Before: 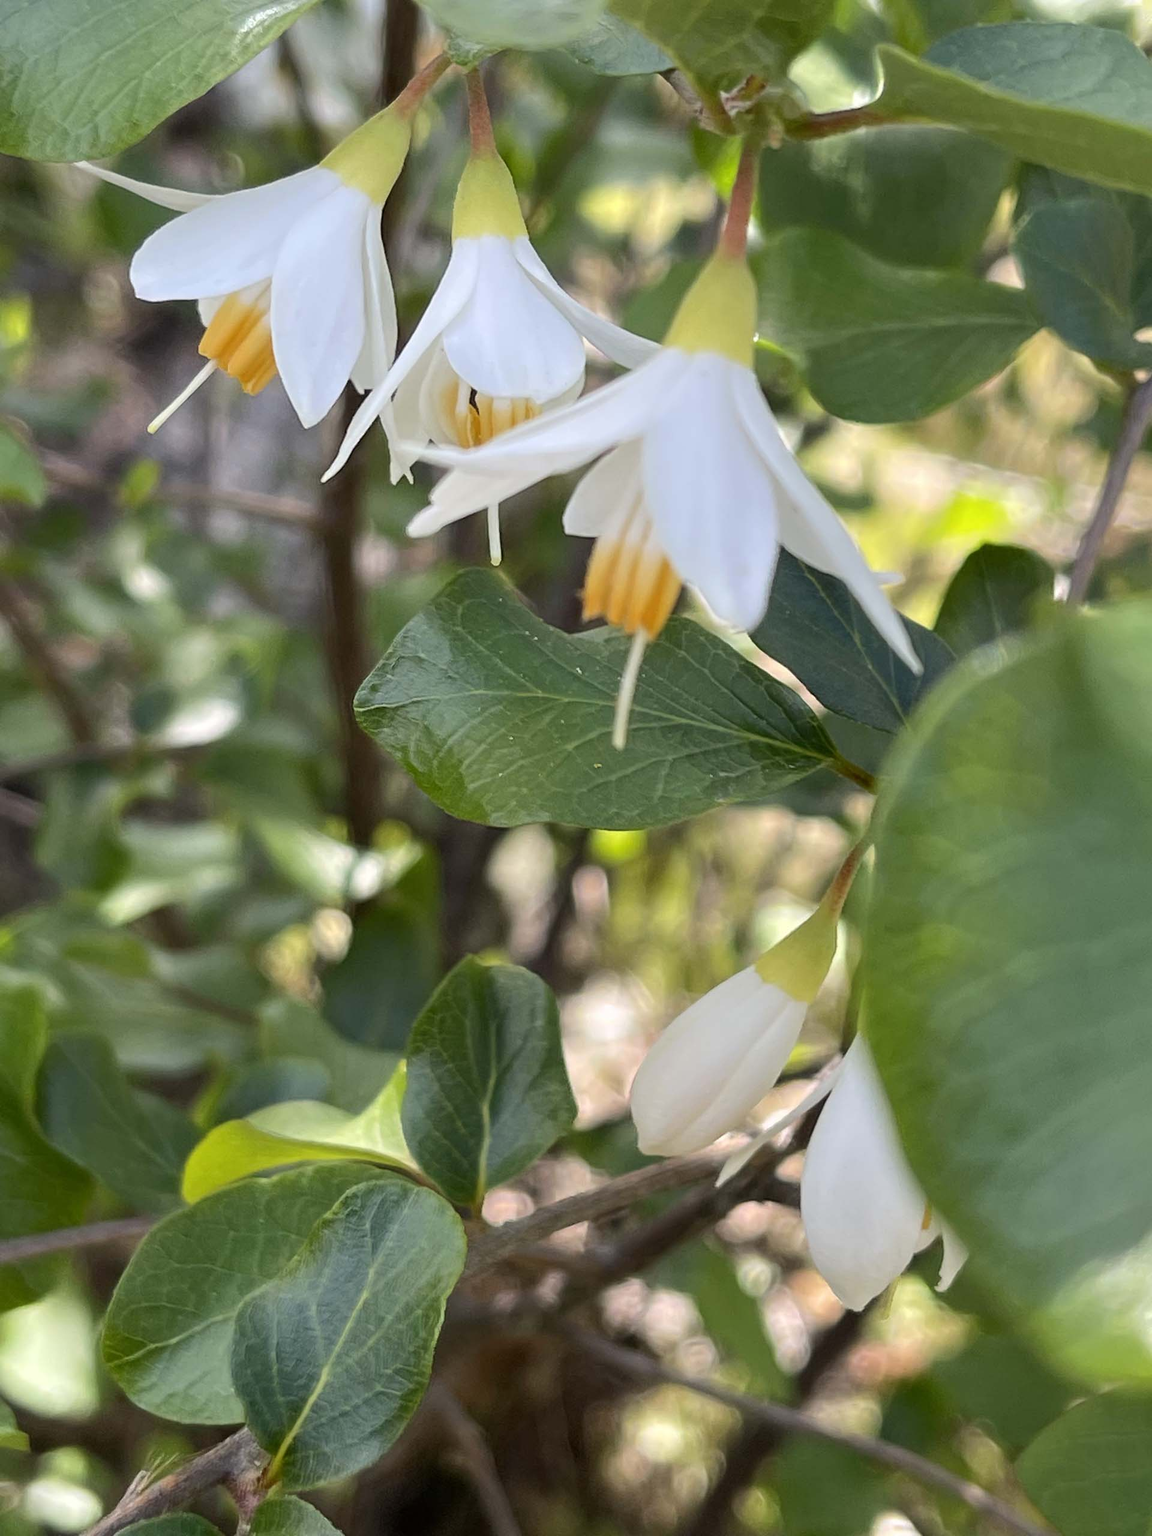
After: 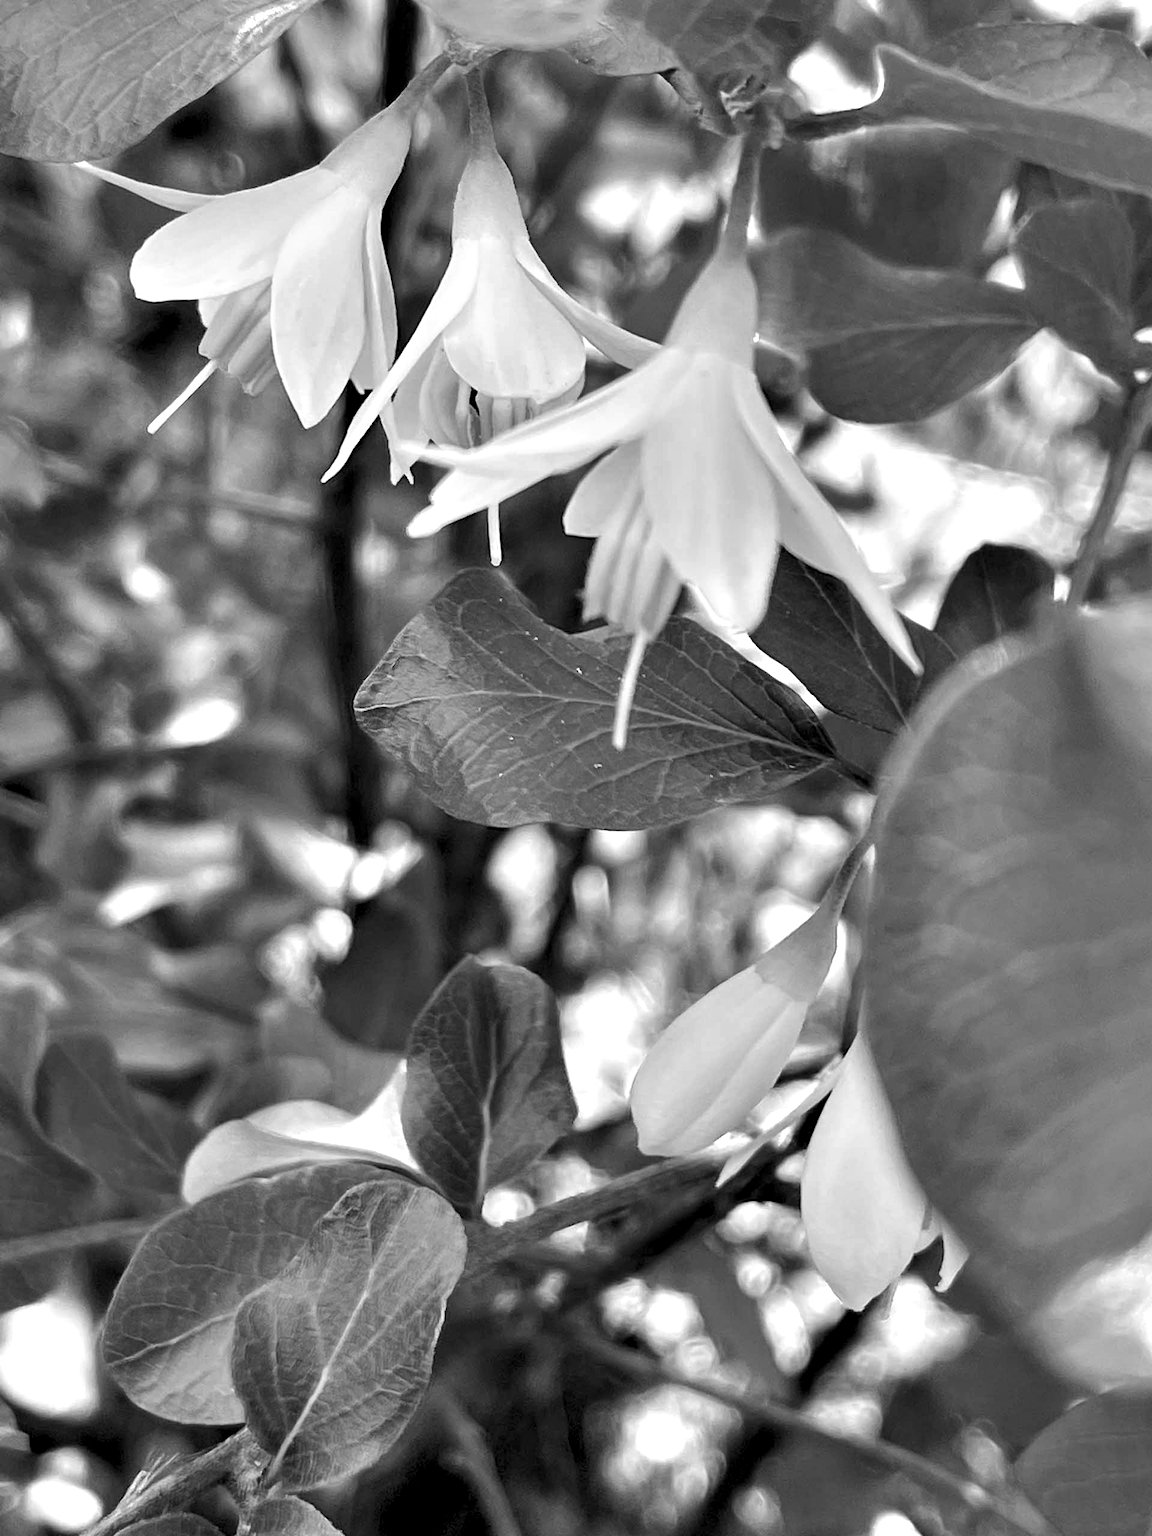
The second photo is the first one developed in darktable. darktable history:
exposure: exposure 0.127 EV, compensate highlight preservation false
shadows and highlights: shadows 32.83, highlights -47.7, soften with gaussian
contrast equalizer: octaves 7, y [[0.6 ×6], [0.55 ×6], [0 ×6], [0 ×6], [0 ×6]]
monochrome: a 32, b 64, size 2.3
